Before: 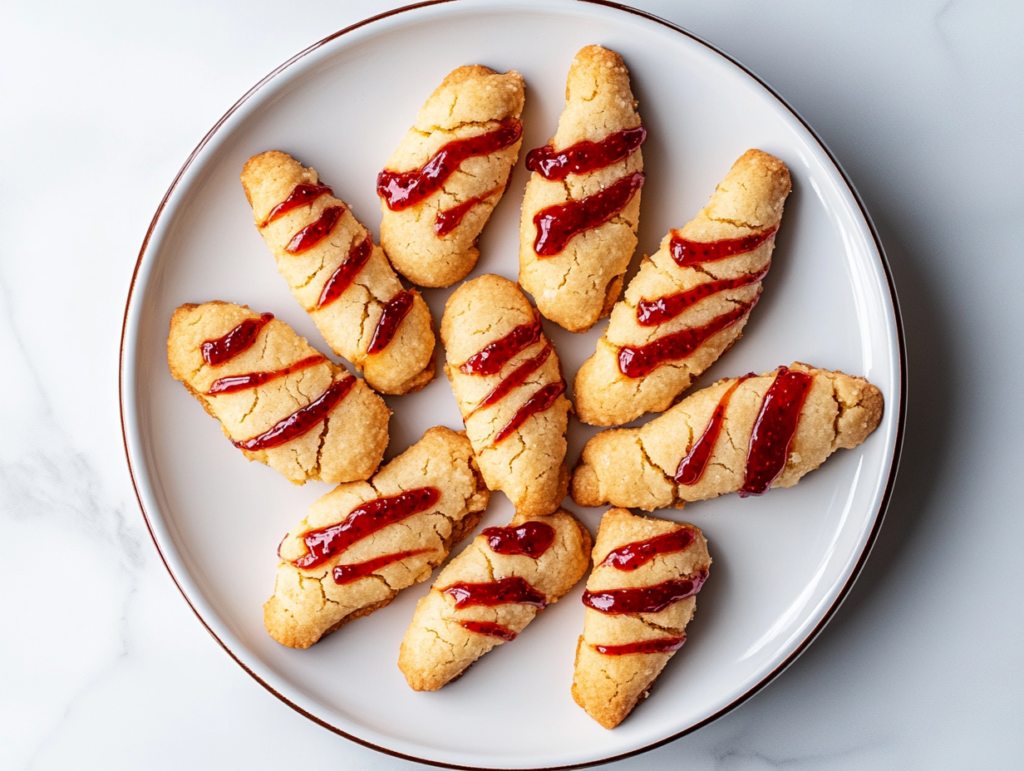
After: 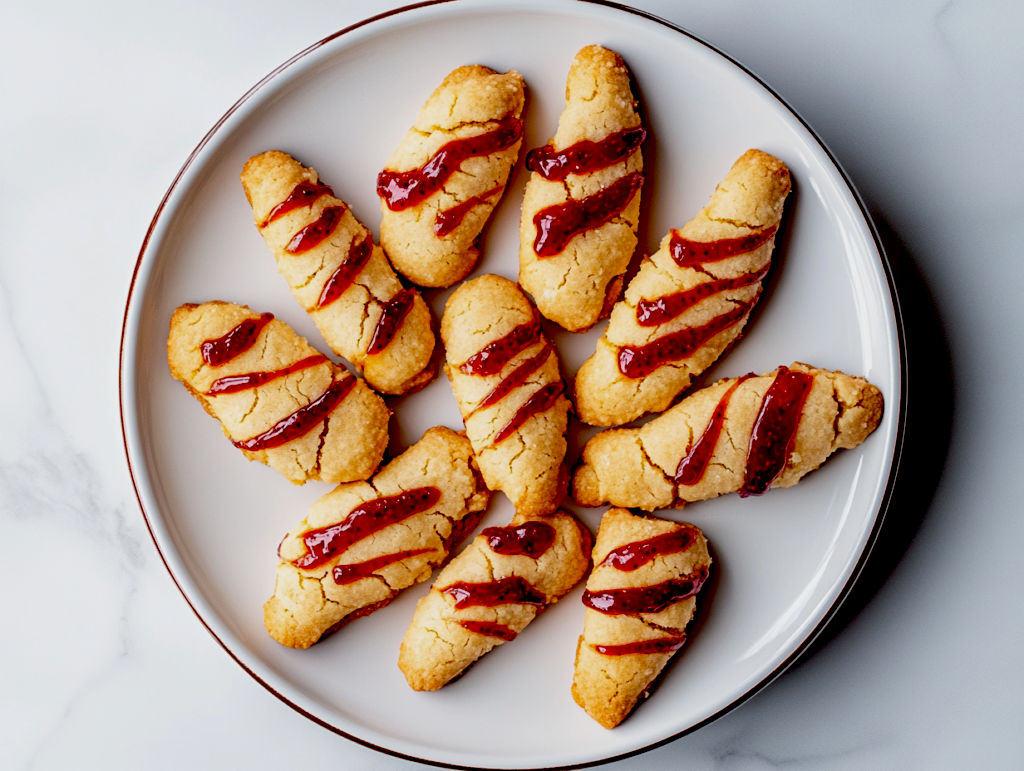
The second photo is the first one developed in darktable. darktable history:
exposure: black level correction 0.046, exposure -0.231 EV, compensate exposure bias true, compensate highlight preservation false
